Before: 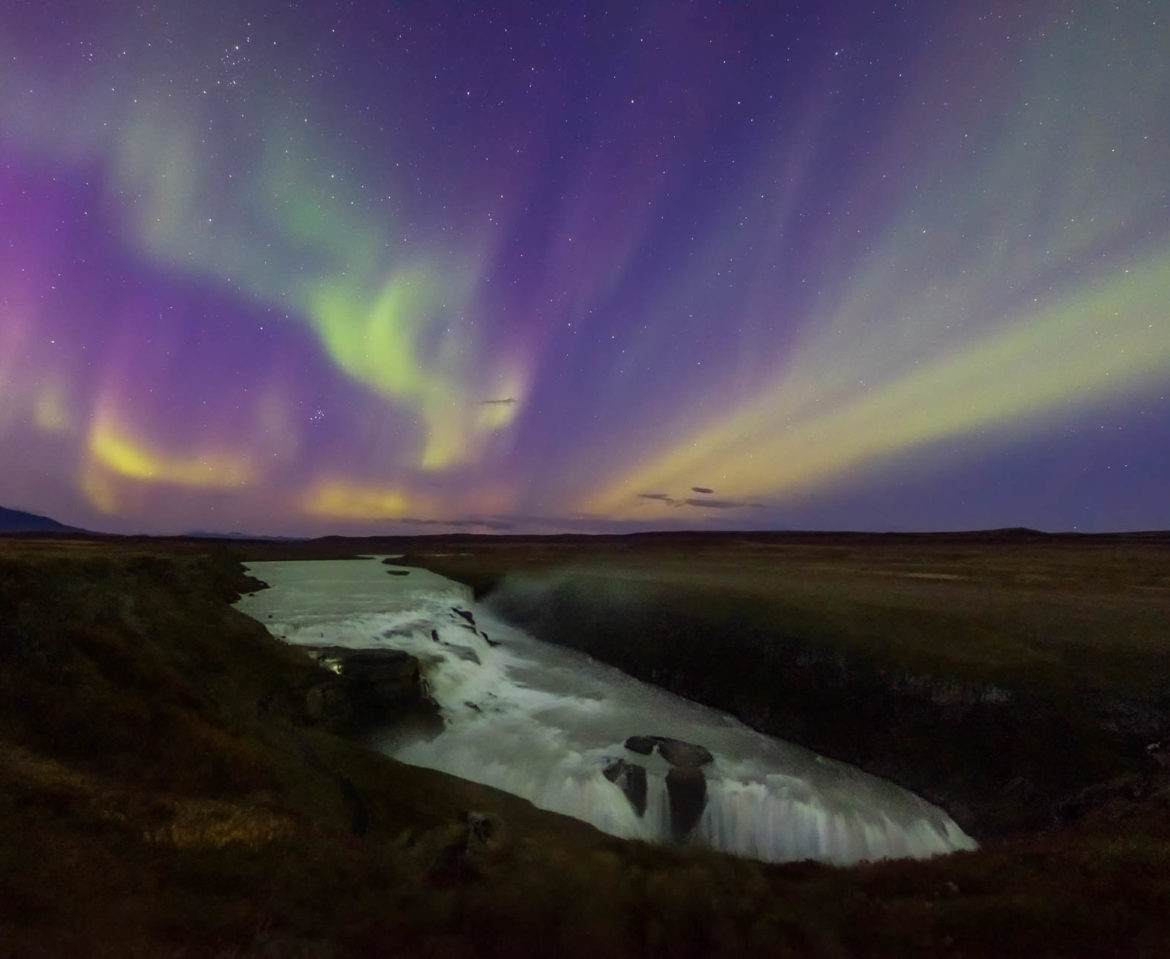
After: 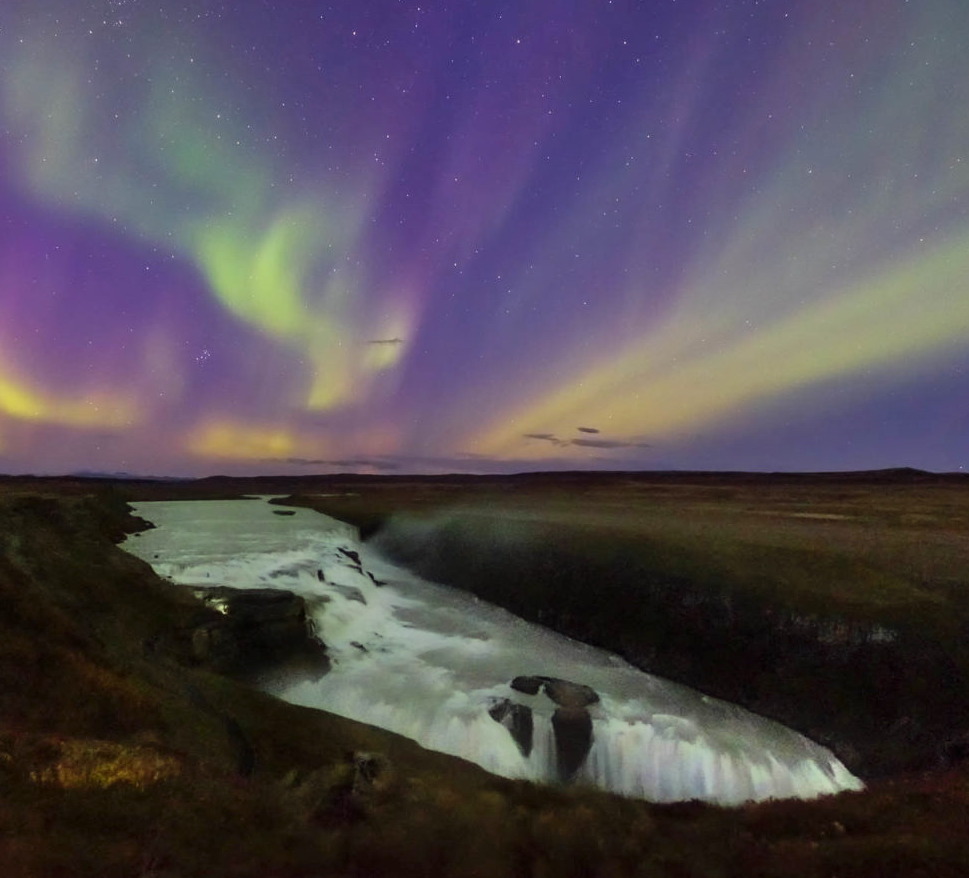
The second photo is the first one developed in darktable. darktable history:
shadows and highlights: low approximation 0.01, soften with gaussian
tone equalizer: on, module defaults
crop: left 9.807%, top 6.259%, right 7.334%, bottom 2.177%
